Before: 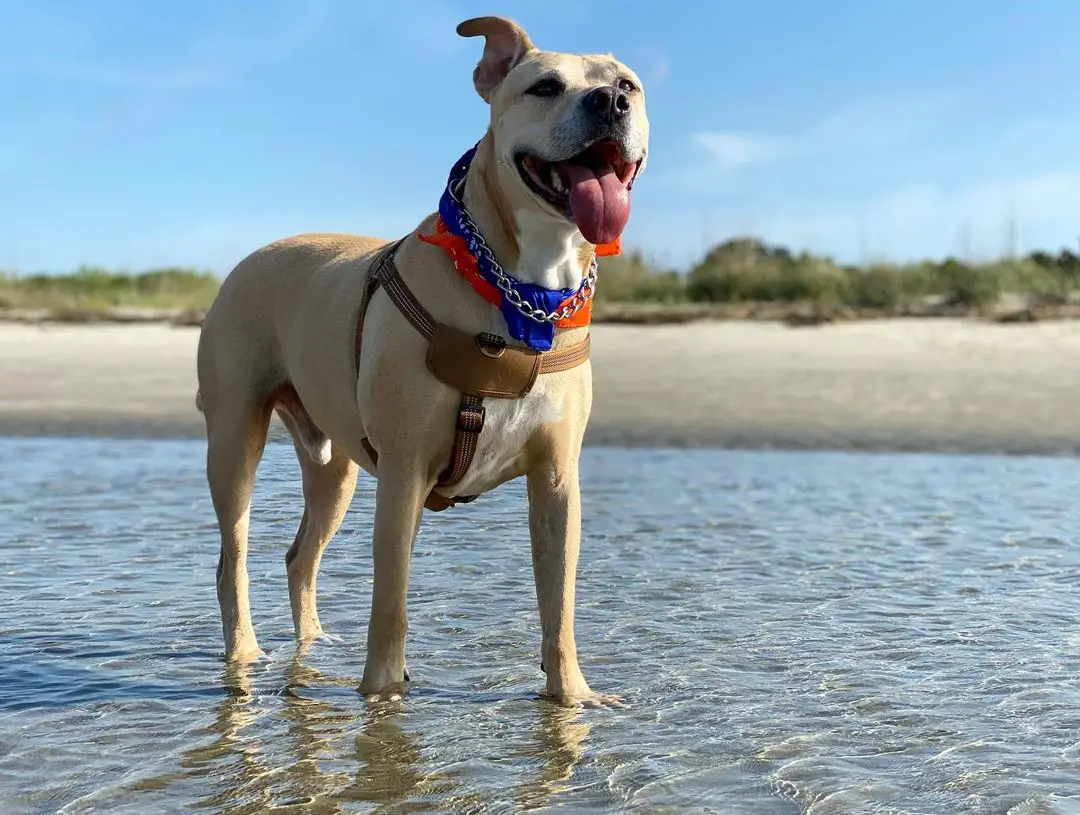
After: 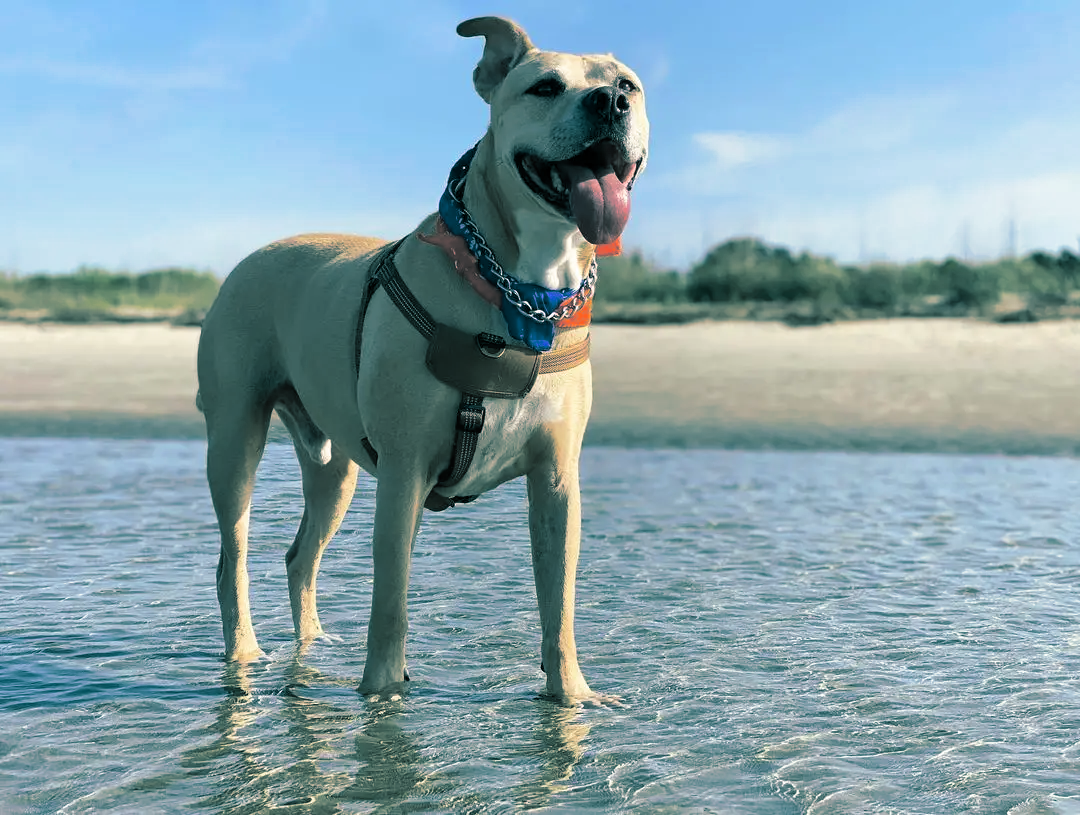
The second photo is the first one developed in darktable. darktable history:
levels: mode automatic, black 0.023%, white 99.97%, levels [0.062, 0.494, 0.925]
split-toning: shadows › hue 186.43°, highlights › hue 49.29°, compress 30.29%
